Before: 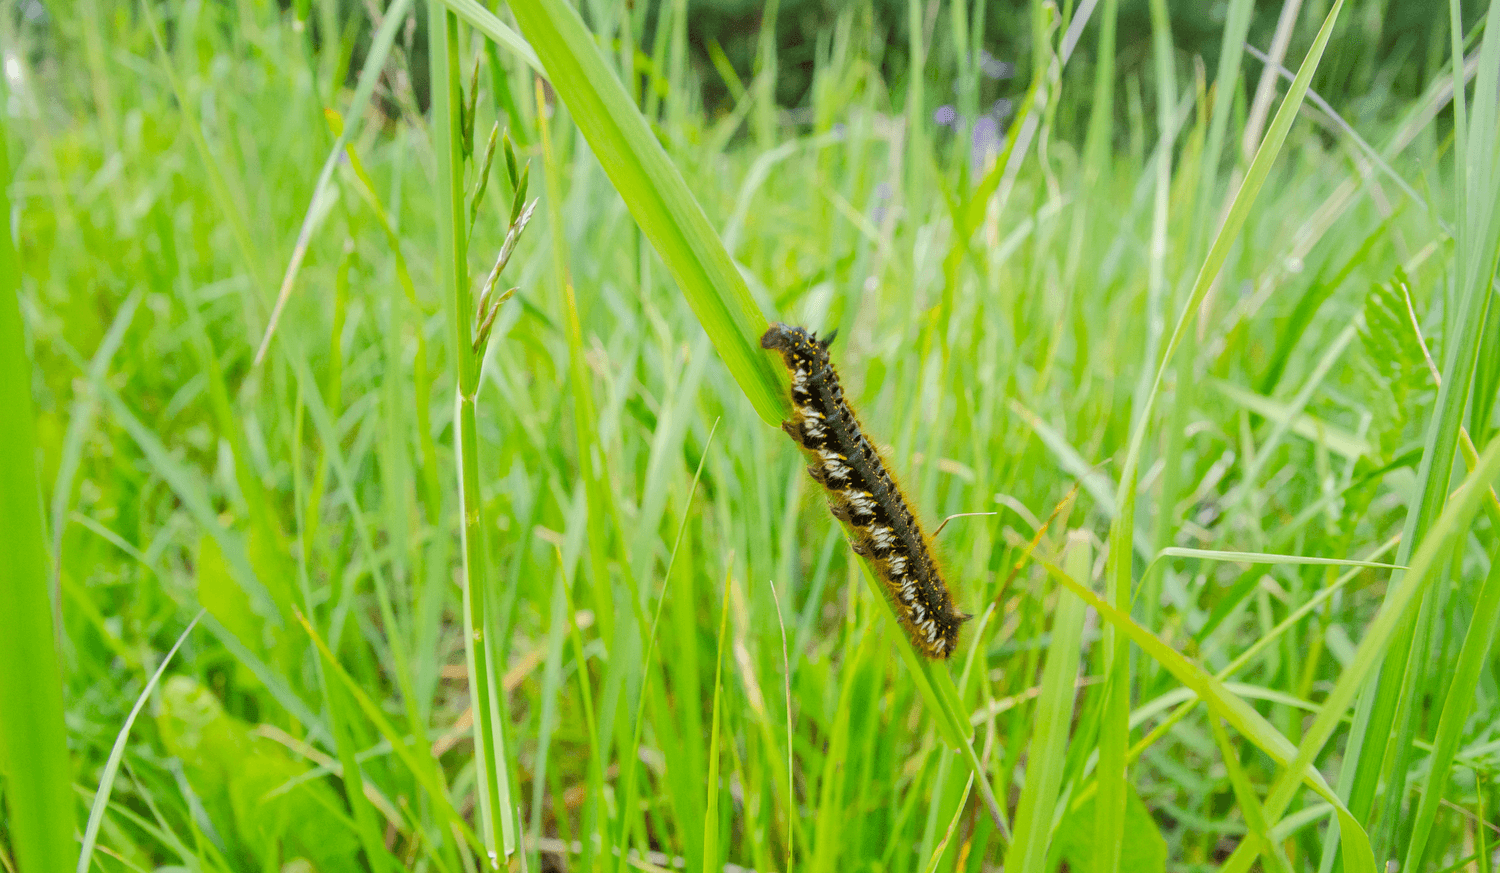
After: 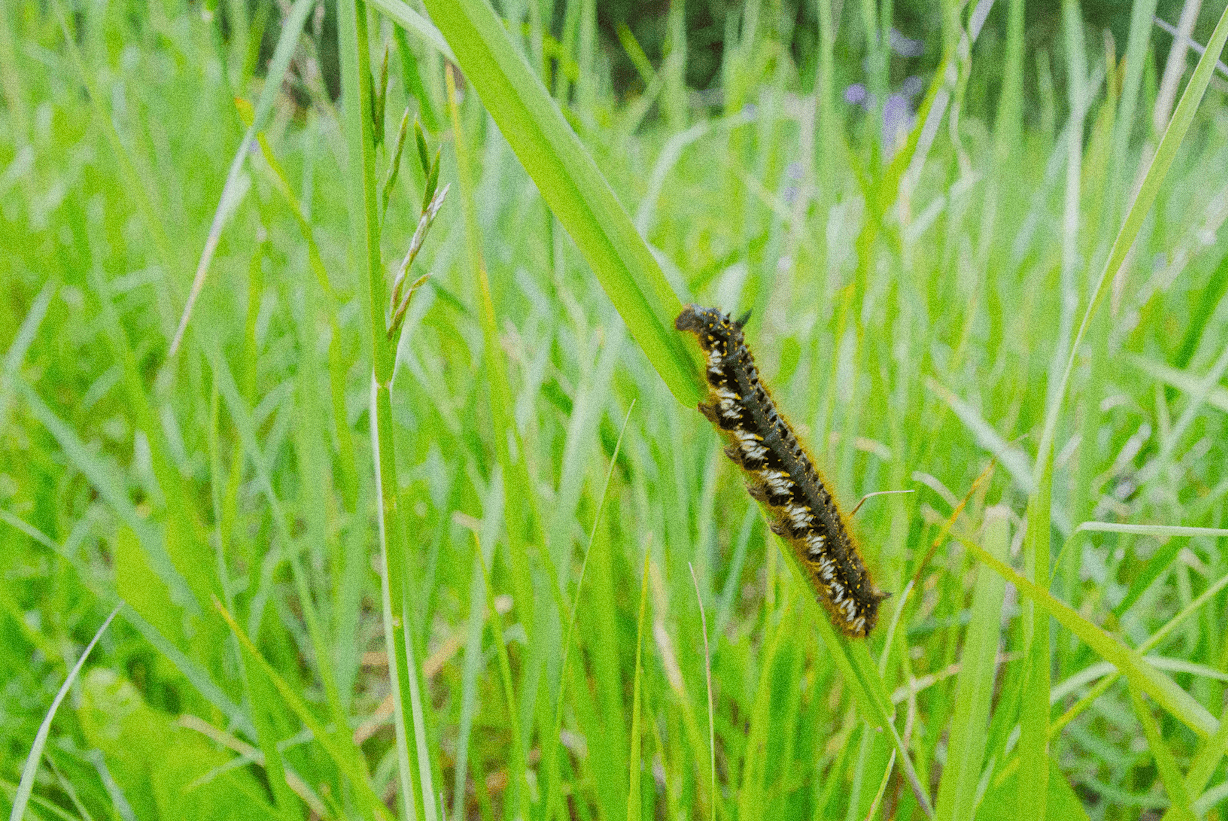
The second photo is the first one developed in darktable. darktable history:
crop and rotate: angle 1°, left 4.281%, top 0.642%, right 11.383%, bottom 2.486%
grain: coarseness 0.09 ISO, strength 40%
sigmoid: contrast 1.22, skew 0.65
white balance: red 0.974, blue 1.044
